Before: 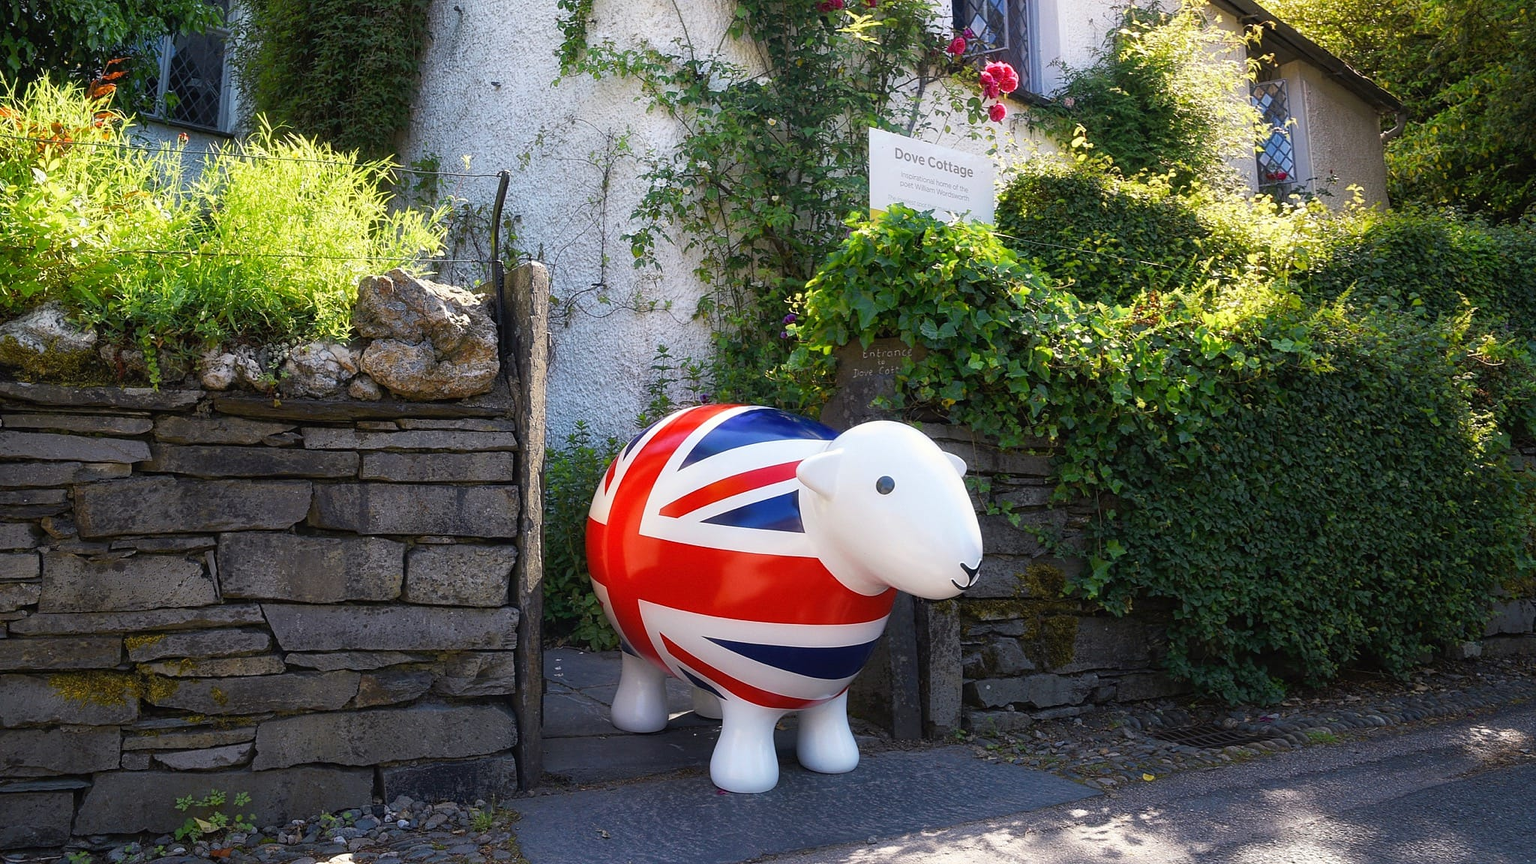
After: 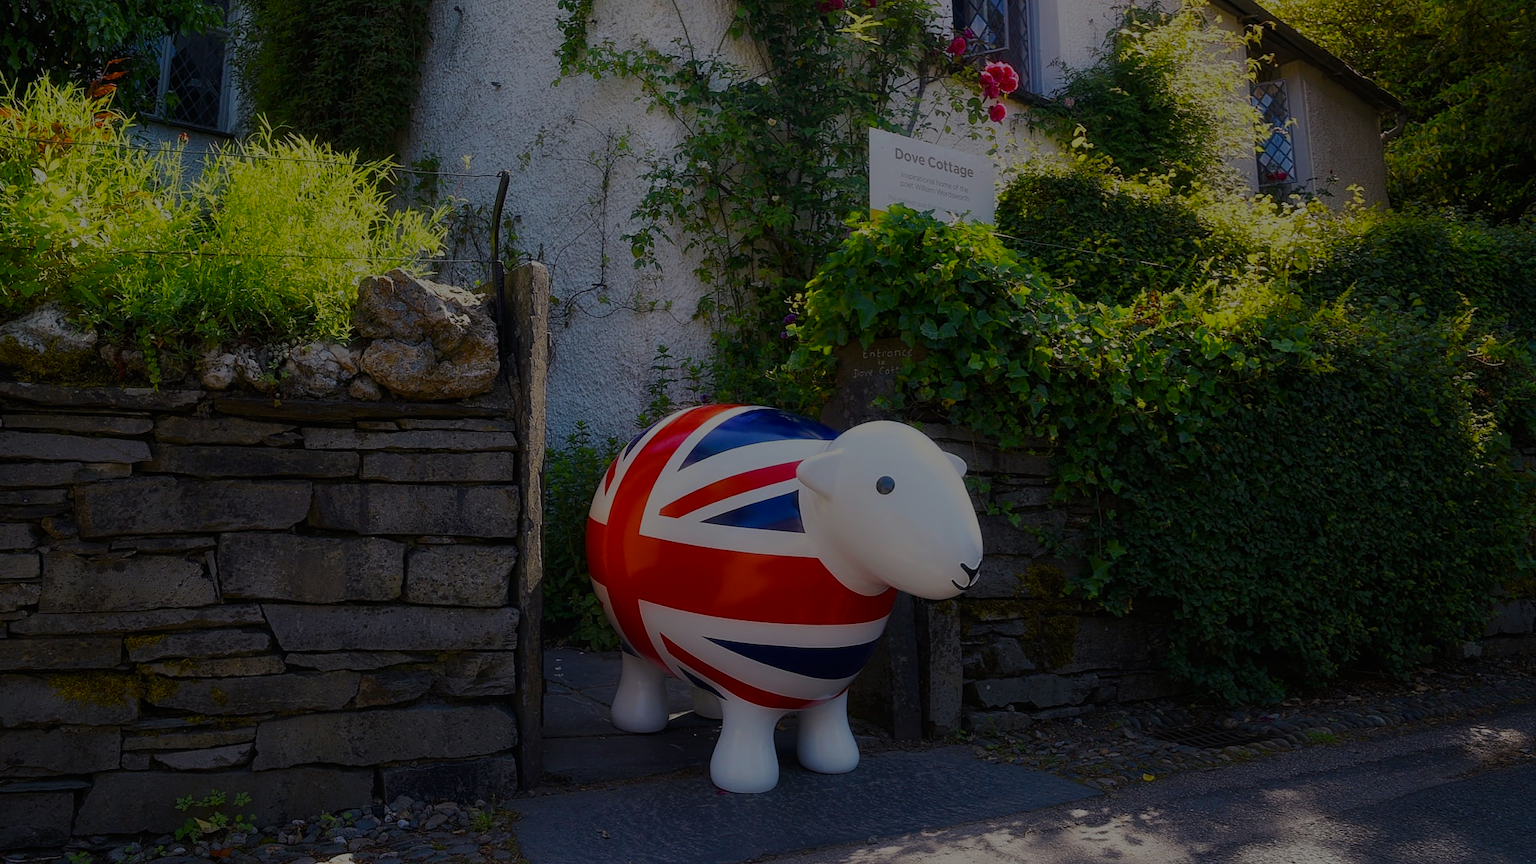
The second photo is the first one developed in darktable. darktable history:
exposure: exposure -2.002 EV, compensate highlight preservation false
color balance rgb: perceptual saturation grading › global saturation 20%, global vibrance 20%
